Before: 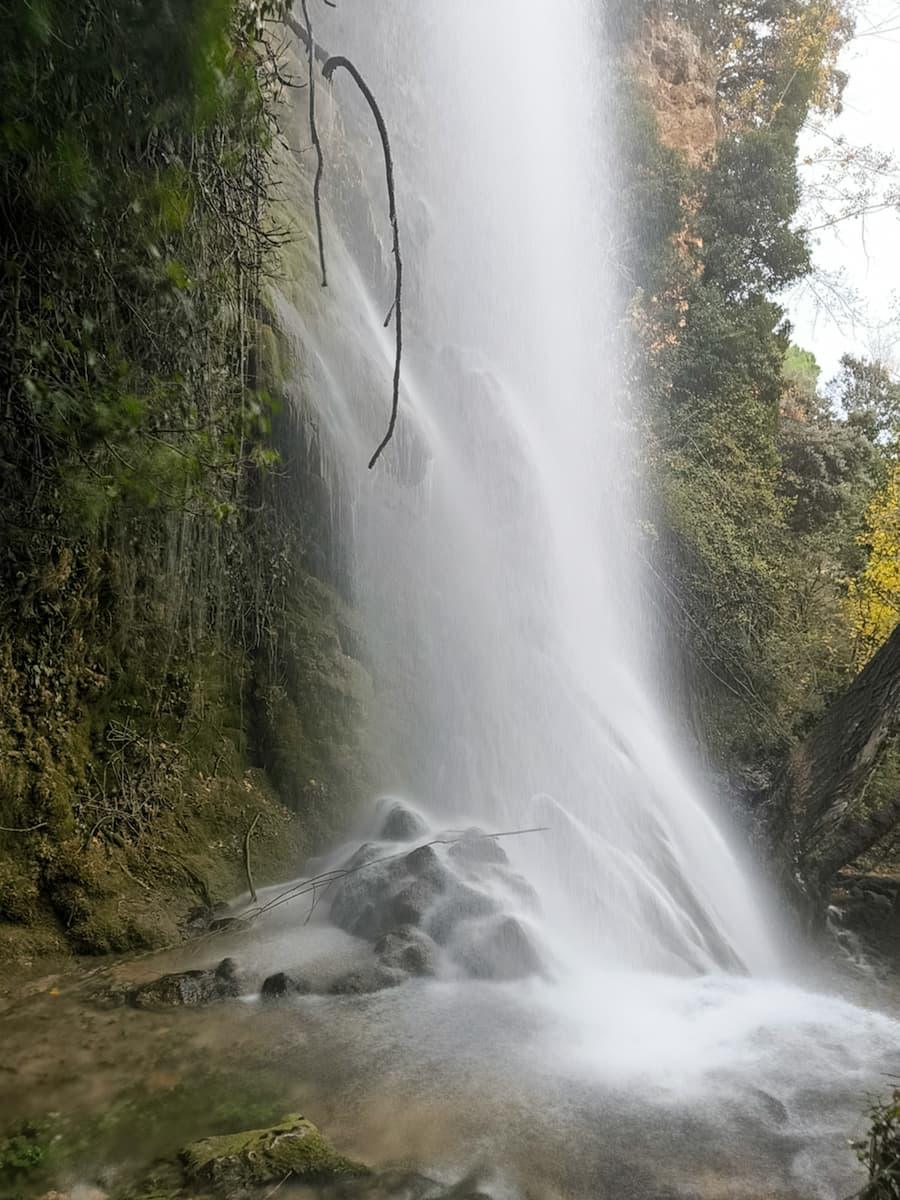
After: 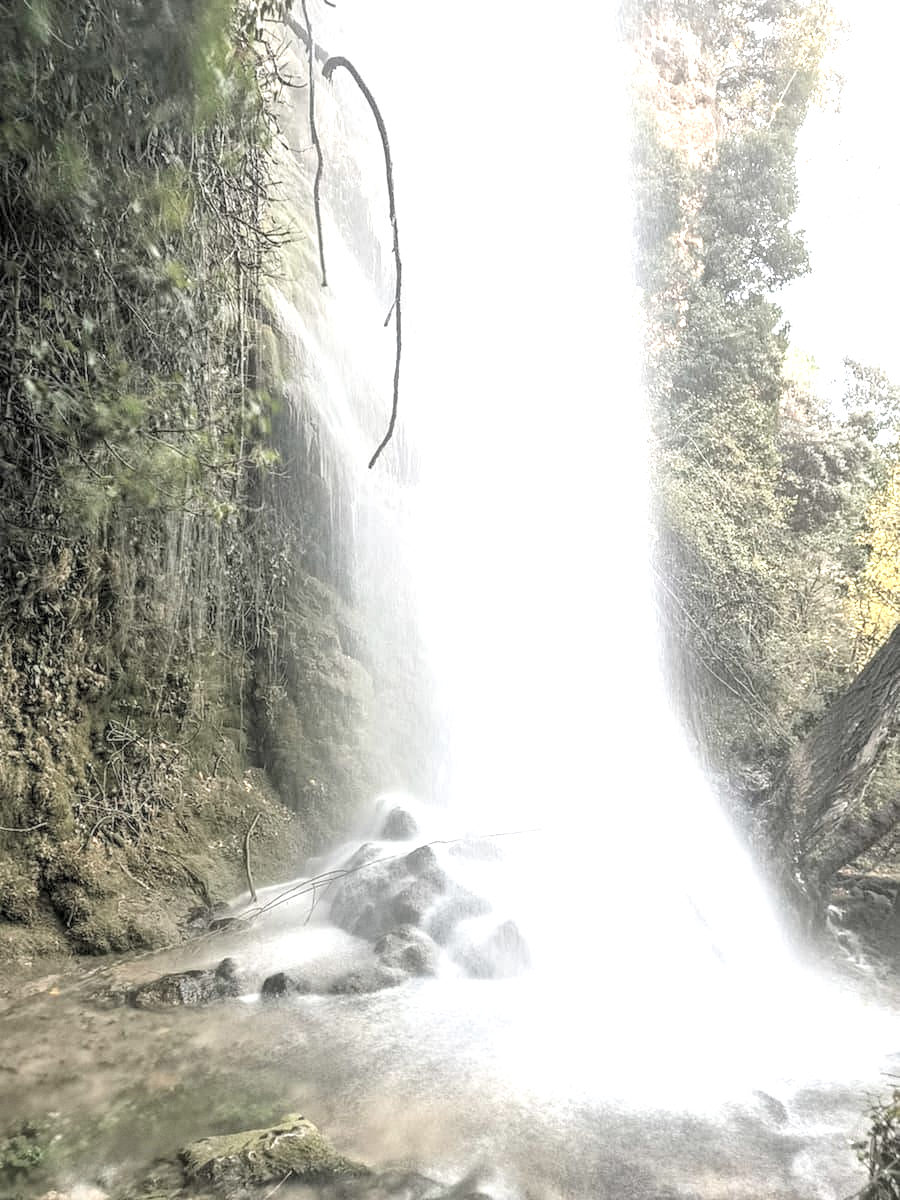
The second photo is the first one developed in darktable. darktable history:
contrast brightness saturation: brightness 0.18, saturation -0.5
grain: coarseness 14.57 ISO, strength 8.8%
tone equalizer: on, module defaults
local contrast: on, module defaults
exposure: black level correction 0, exposure 1.5 EV, compensate highlight preservation false
